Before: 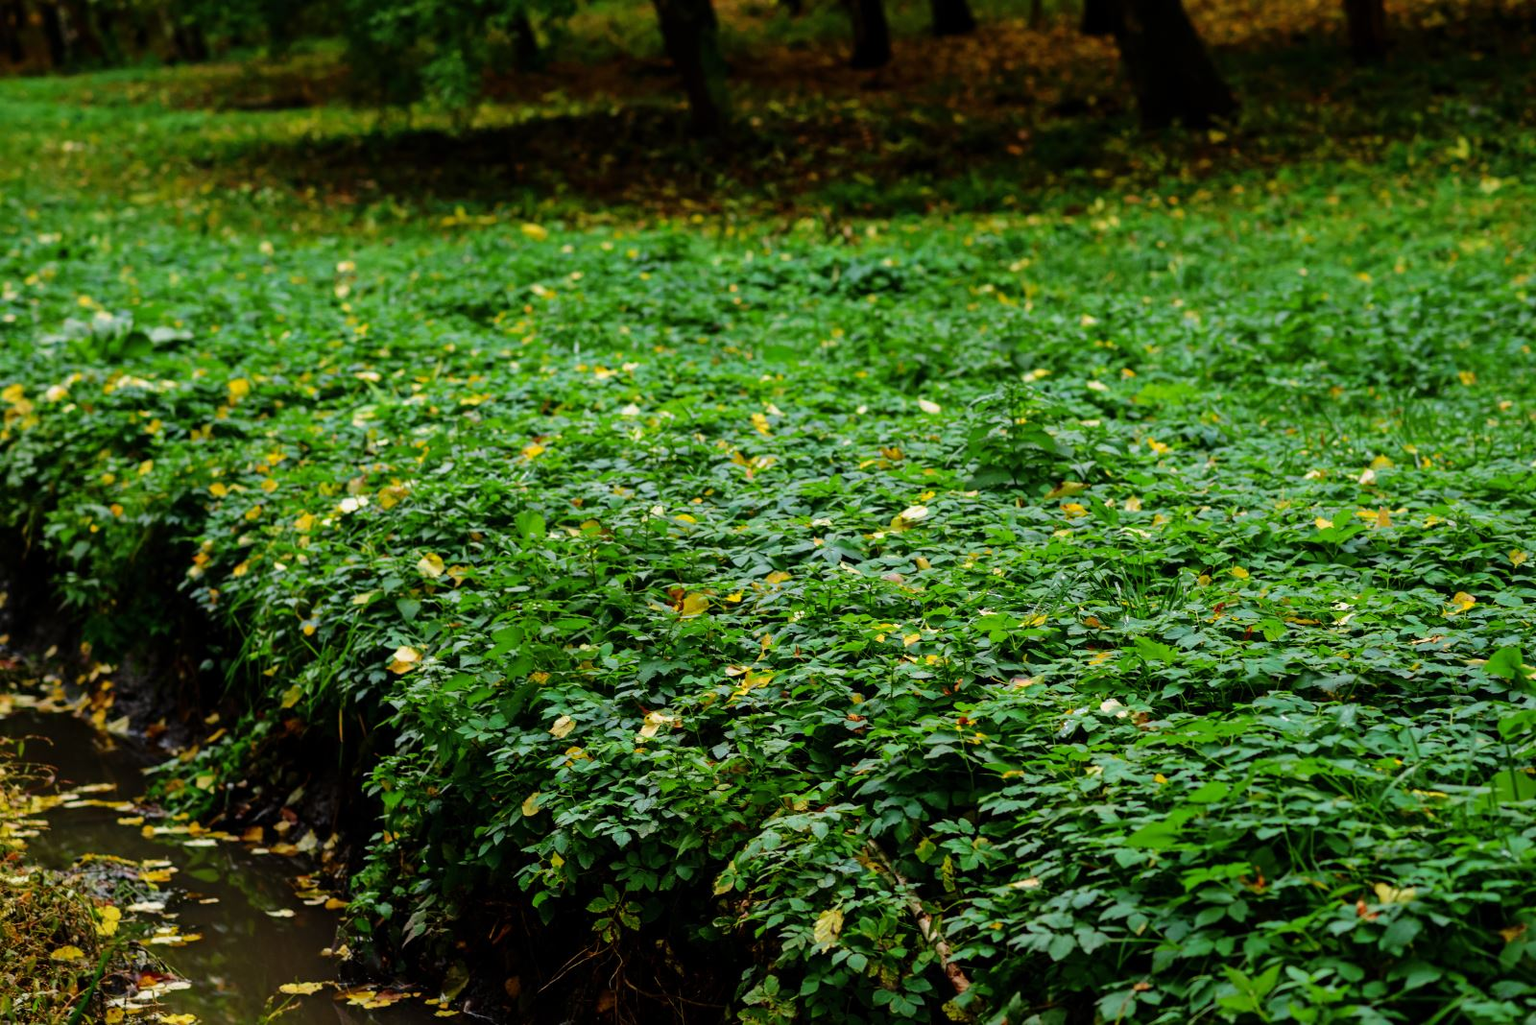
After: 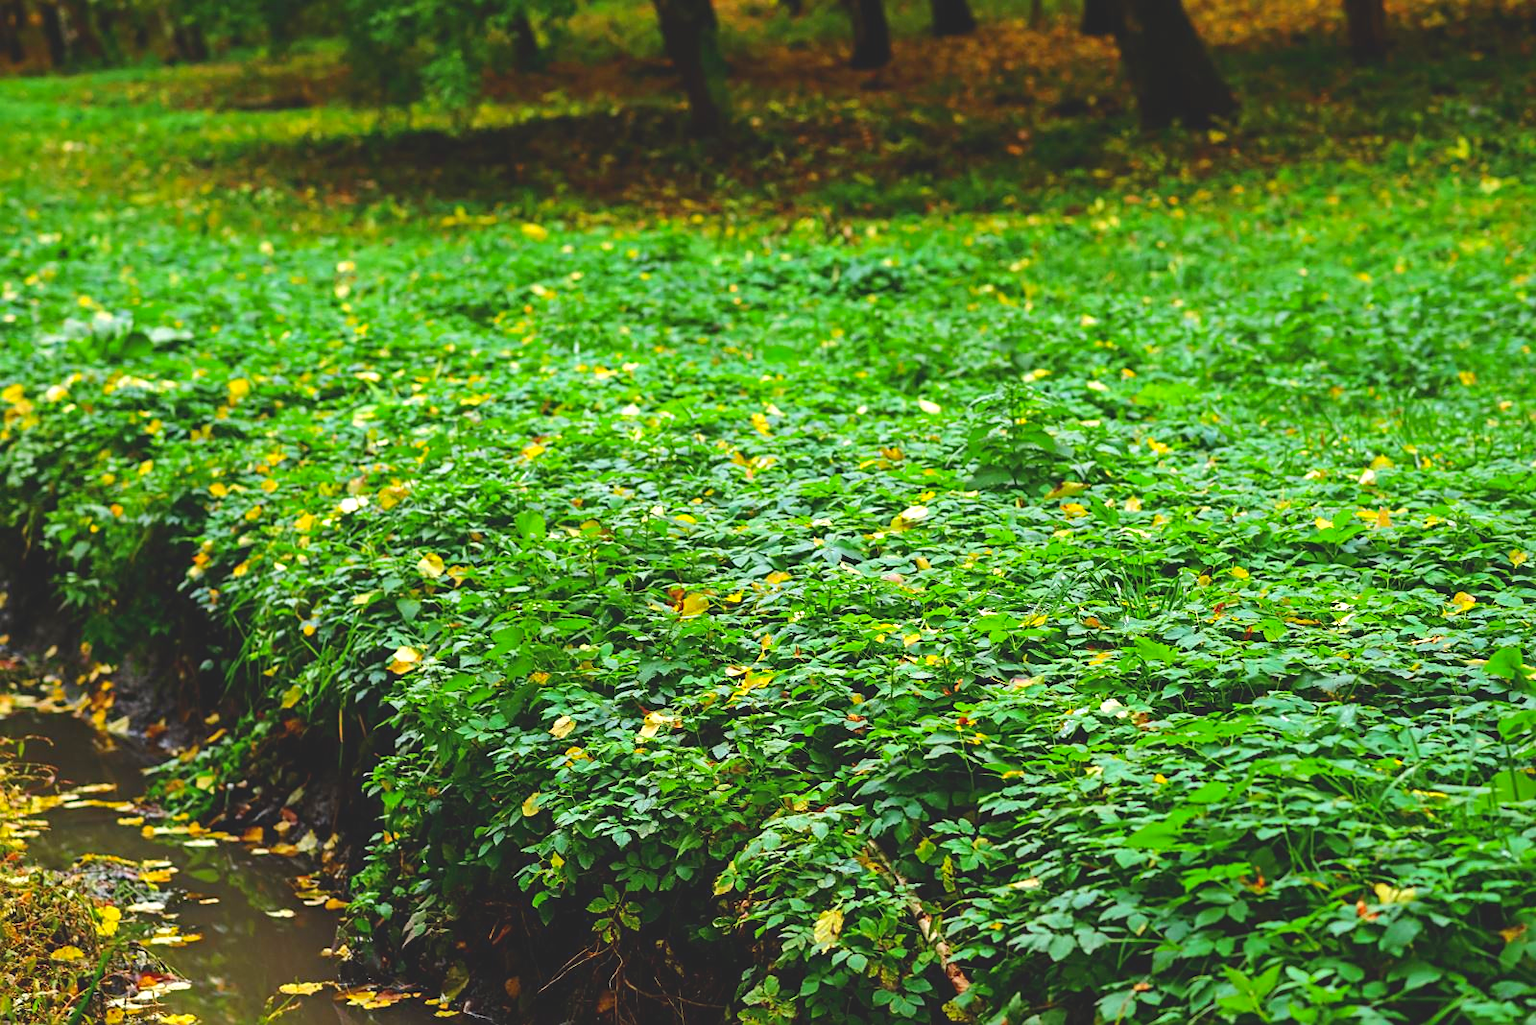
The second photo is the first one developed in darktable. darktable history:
sharpen: radius 1.864, amount 0.398, threshold 1.271
exposure: black level correction 0, exposure 1.2 EV, compensate highlight preservation false
contrast brightness saturation: contrast -0.28
